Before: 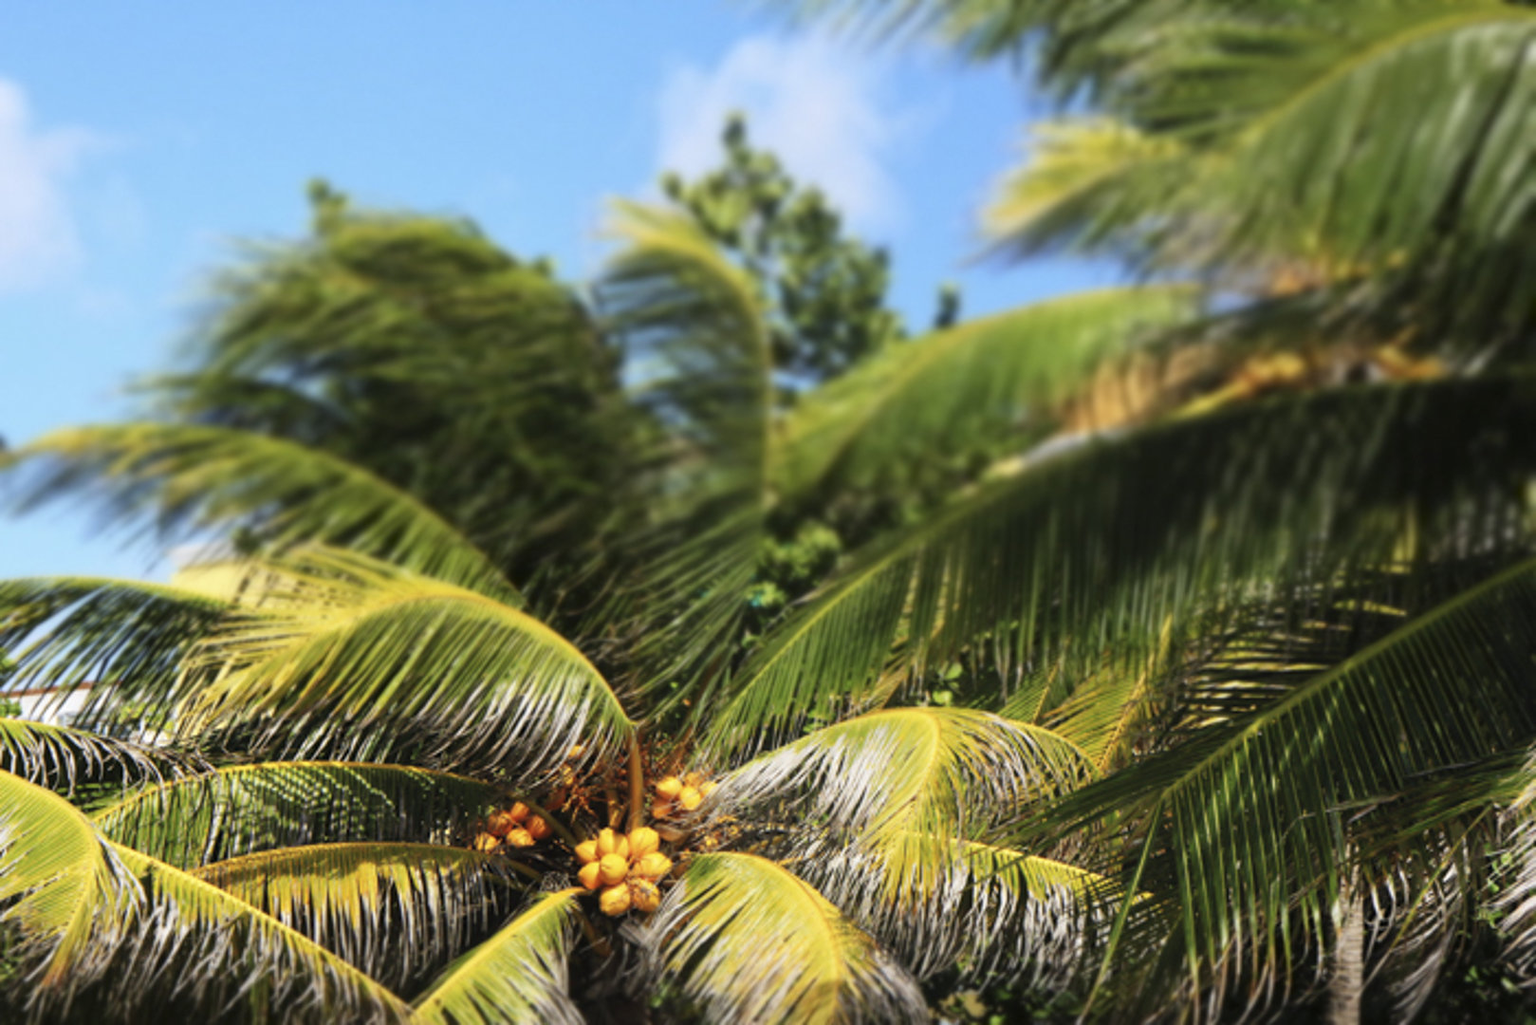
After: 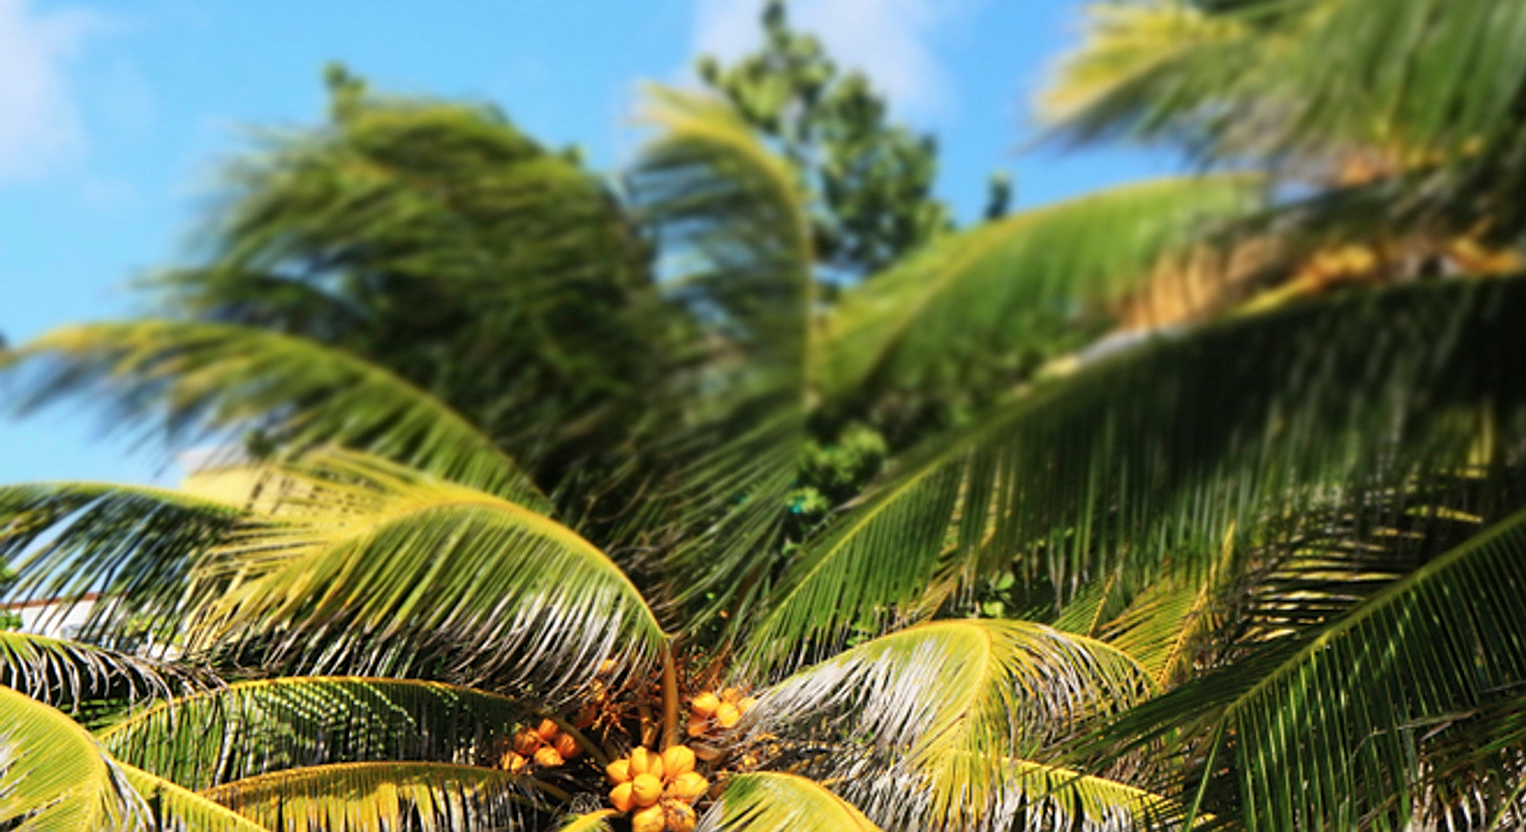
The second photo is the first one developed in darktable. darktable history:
crop and rotate: angle 0.03°, top 11.643%, right 5.651%, bottom 11.189%
sharpen: on, module defaults
